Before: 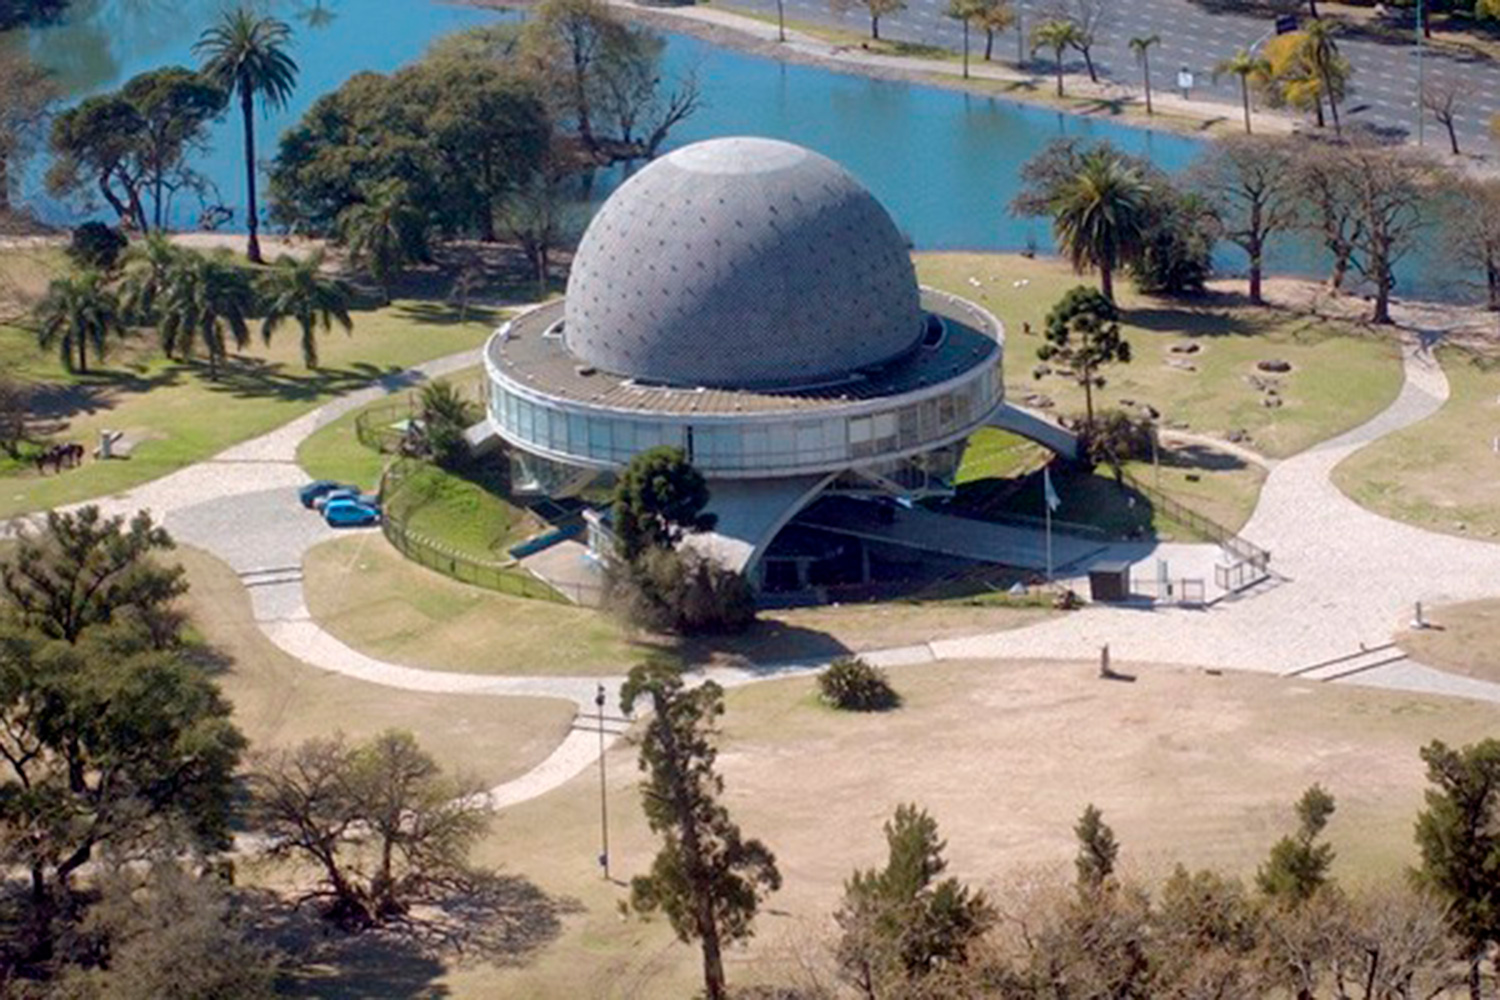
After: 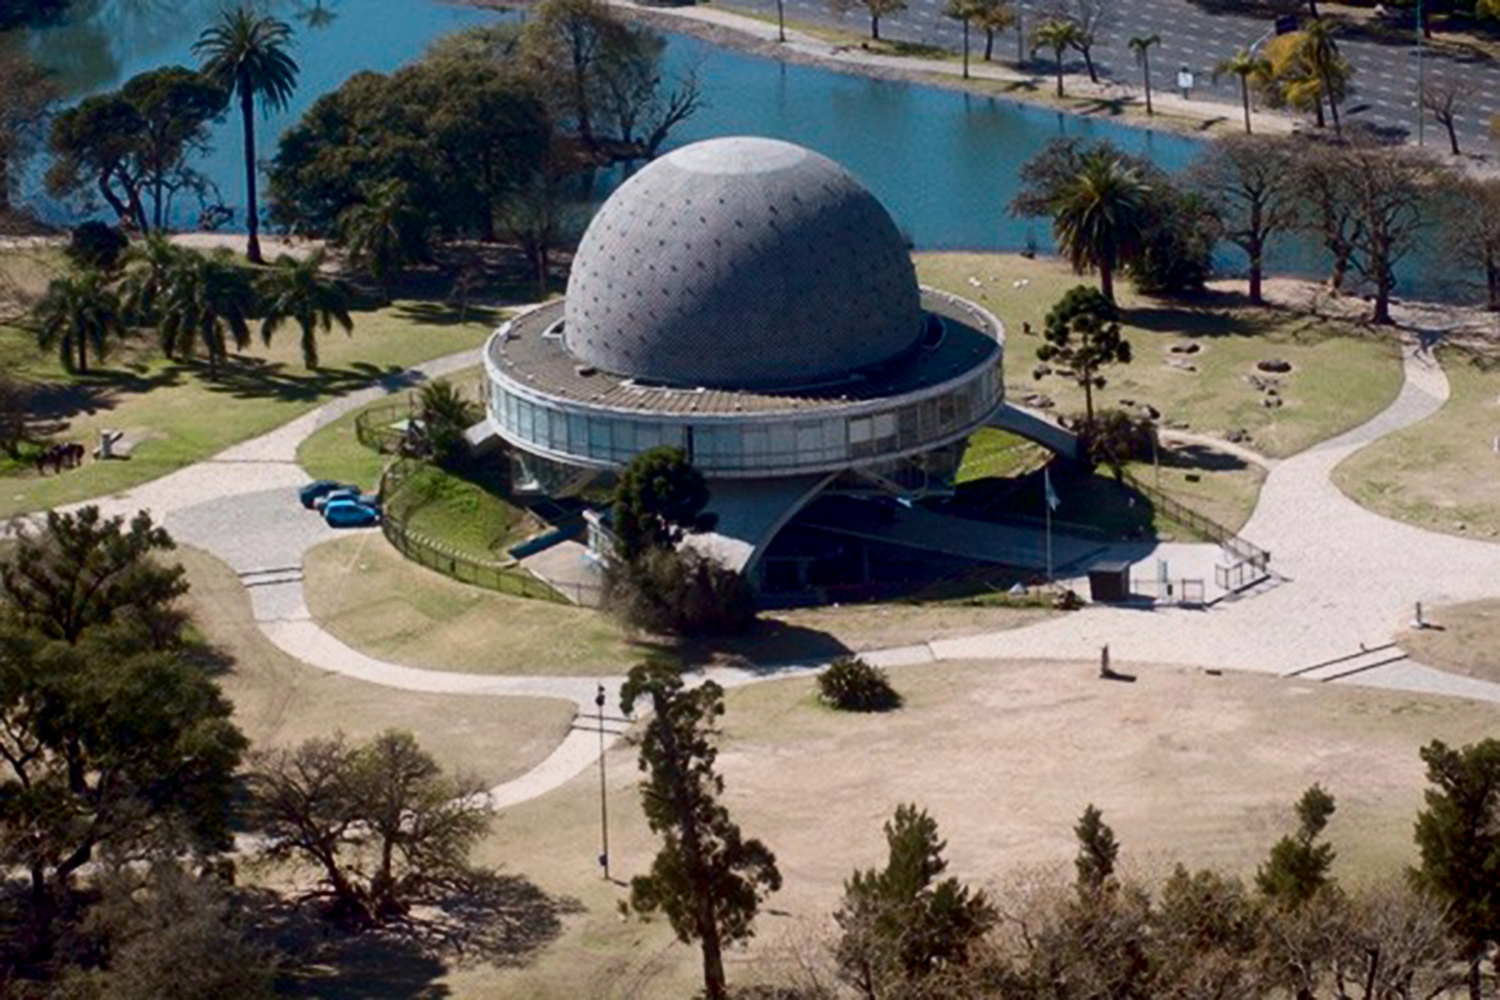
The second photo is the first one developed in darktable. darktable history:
exposure: exposure -0.597 EV, compensate highlight preservation false
contrast brightness saturation: contrast 0.292
